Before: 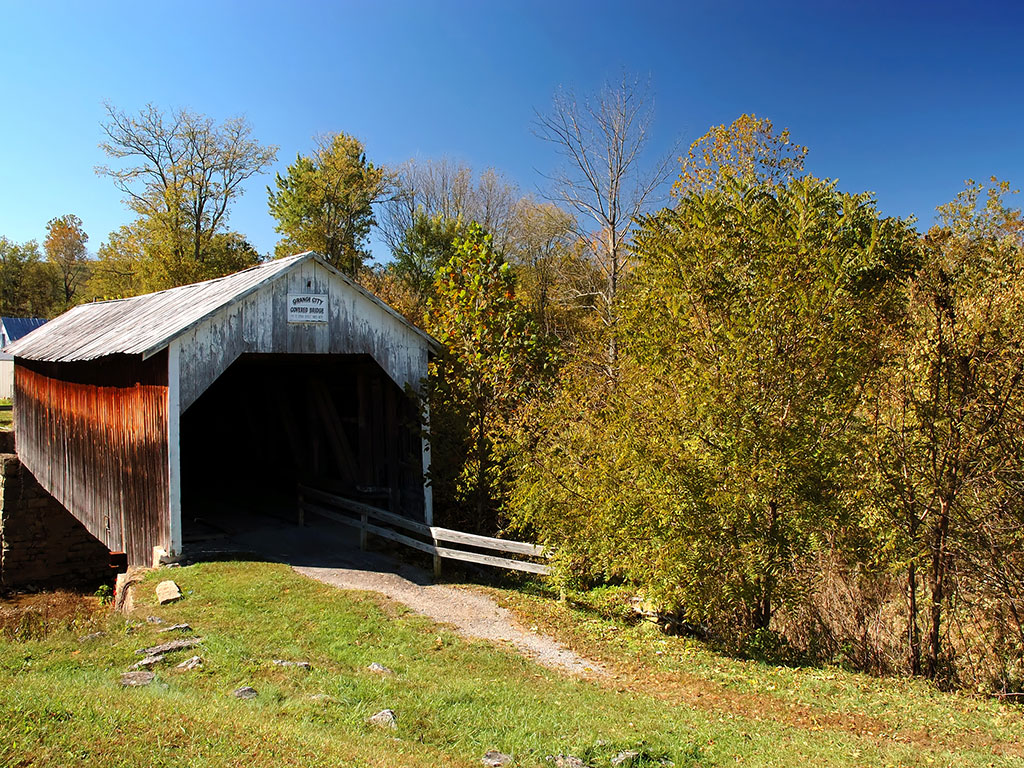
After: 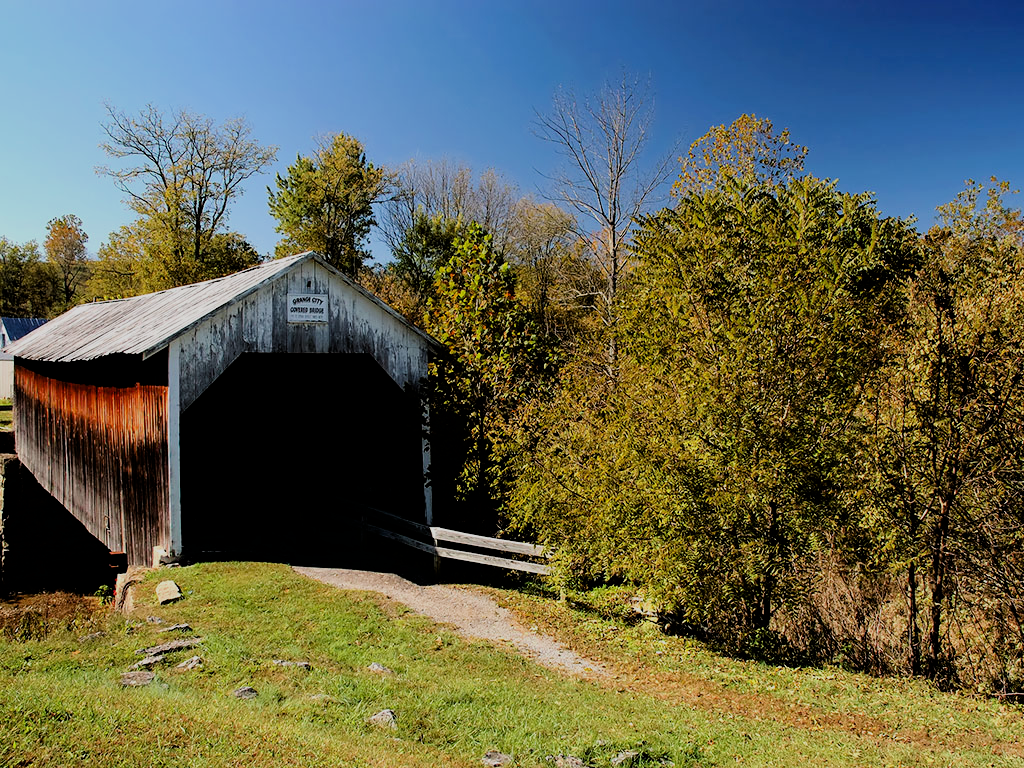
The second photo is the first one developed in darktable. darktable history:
filmic rgb: black relative exposure -5 EV, hardness 2.88, contrast 1.2
exposure: black level correction 0.006, exposure -0.226 EV, compensate highlight preservation false
